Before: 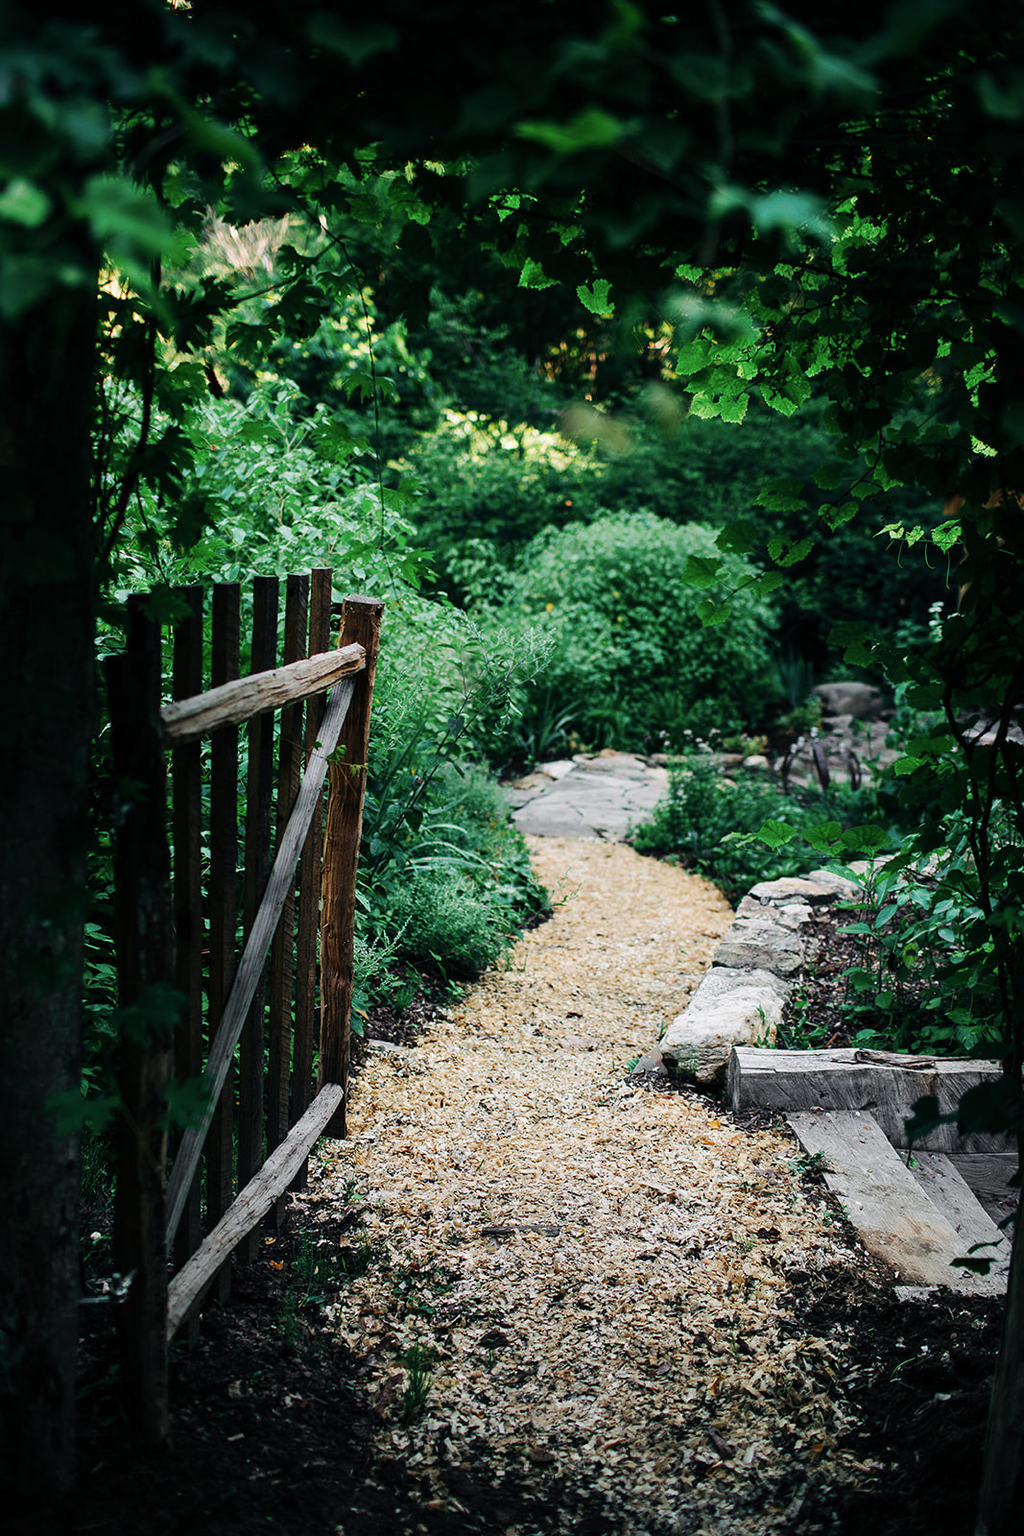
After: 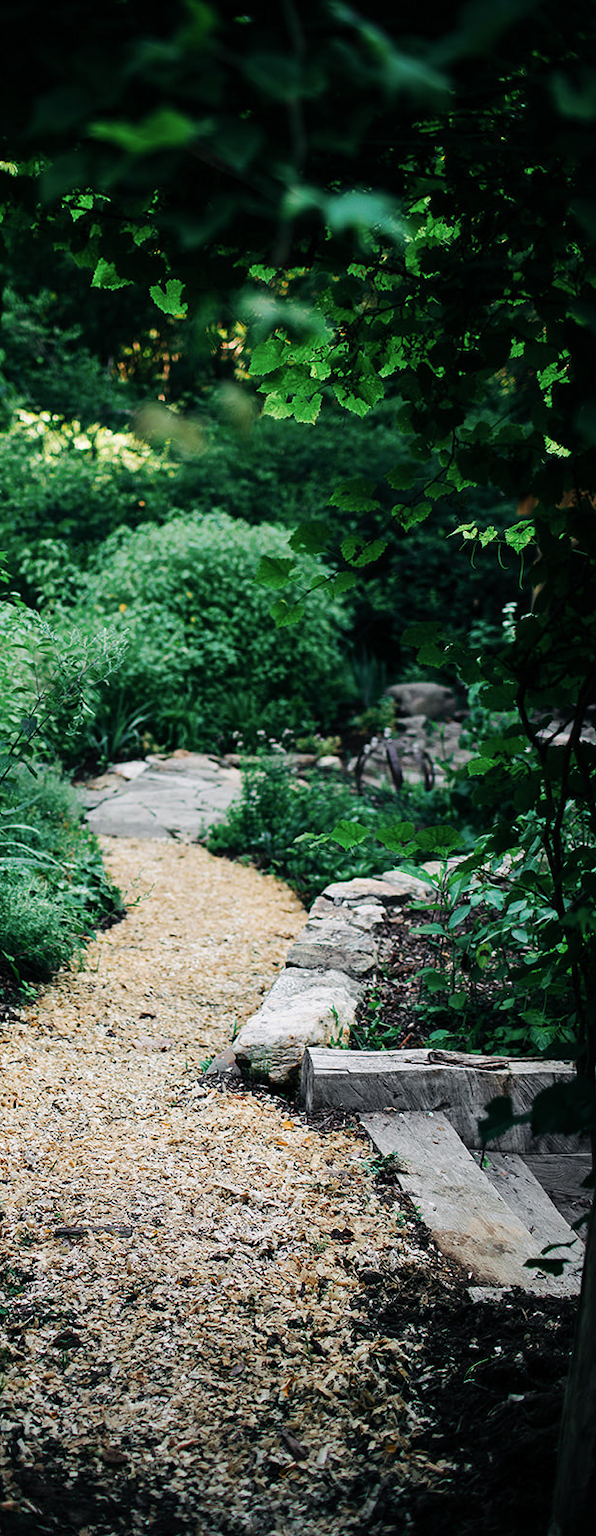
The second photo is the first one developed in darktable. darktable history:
crop: left 41.771%
